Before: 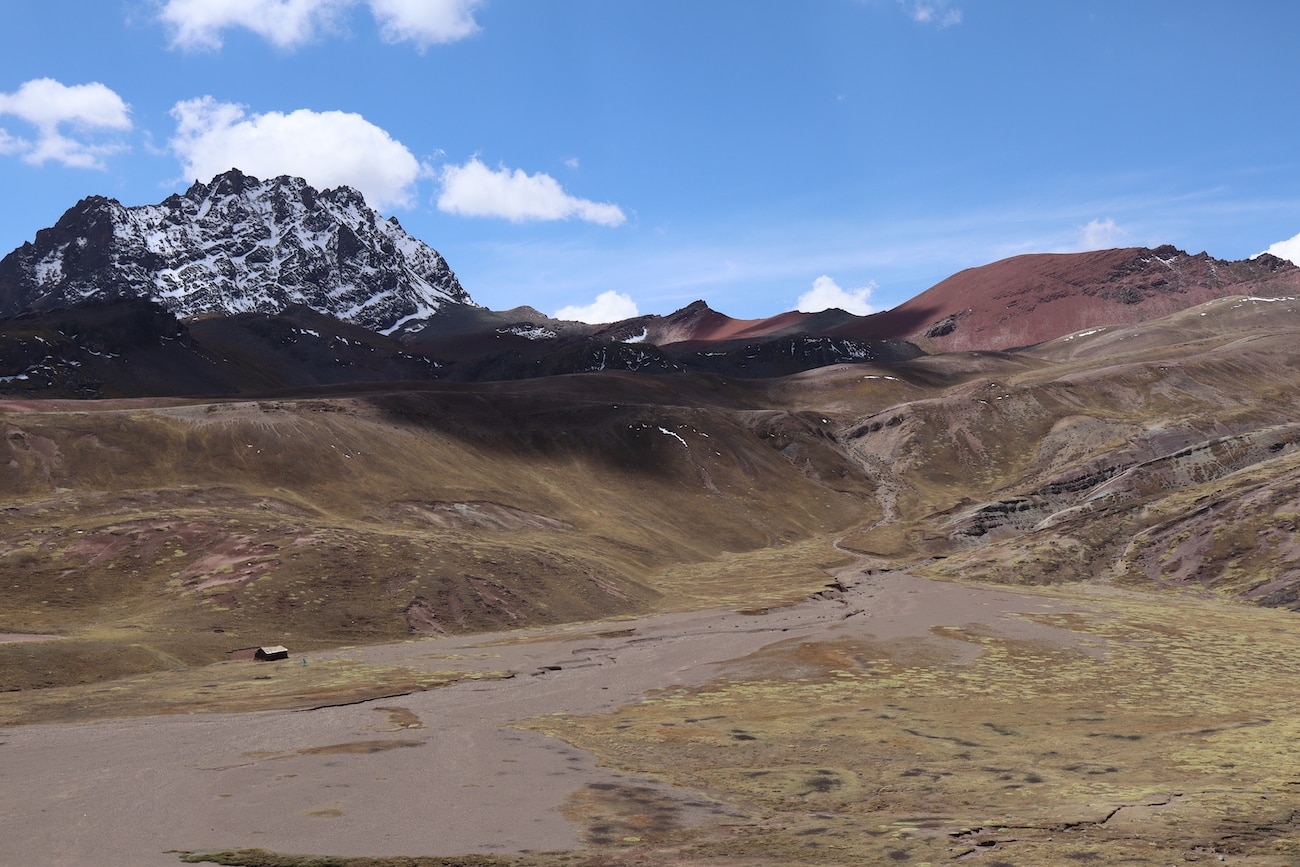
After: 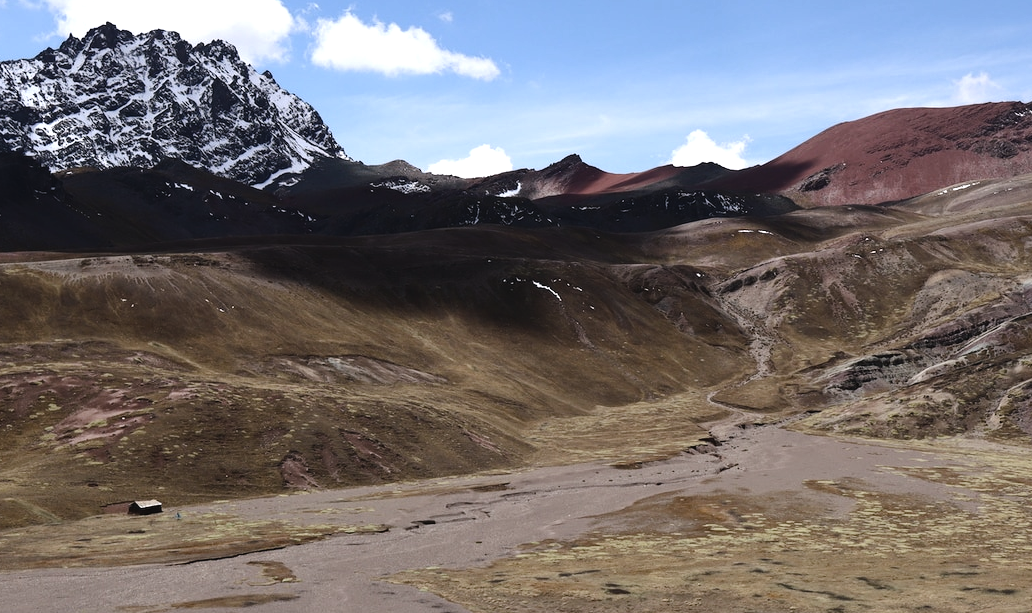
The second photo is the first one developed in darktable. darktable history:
tone equalizer: -8 EV -0.75 EV, -7 EV -0.7 EV, -6 EV -0.6 EV, -5 EV -0.4 EV, -3 EV 0.4 EV, -2 EV 0.6 EV, -1 EV 0.7 EV, +0 EV 0.75 EV, edges refinement/feathering 500, mask exposure compensation -1.57 EV, preserve details no
crop: left 9.712%, top 16.928%, right 10.845%, bottom 12.332%
color balance rgb: shadows lift › luminance -10%, shadows lift › chroma 1%, shadows lift › hue 113°, power › luminance -15%, highlights gain › chroma 0.2%, highlights gain › hue 333°, global offset › luminance 0.5%, perceptual saturation grading › global saturation 20%, perceptual saturation grading › highlights -50%, perceptual saturation grading › shadows 25%, contrast -10%
